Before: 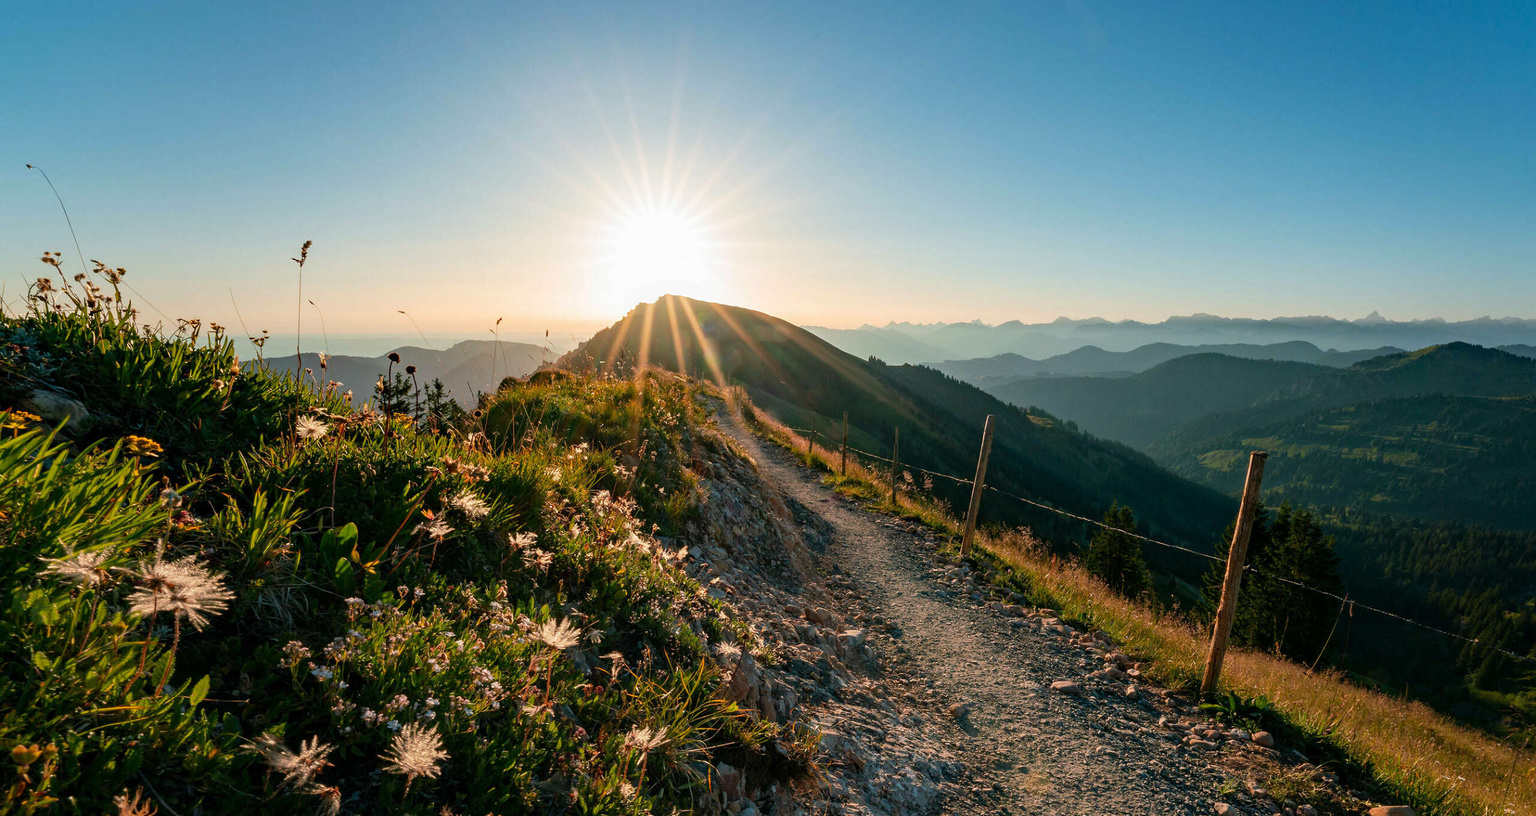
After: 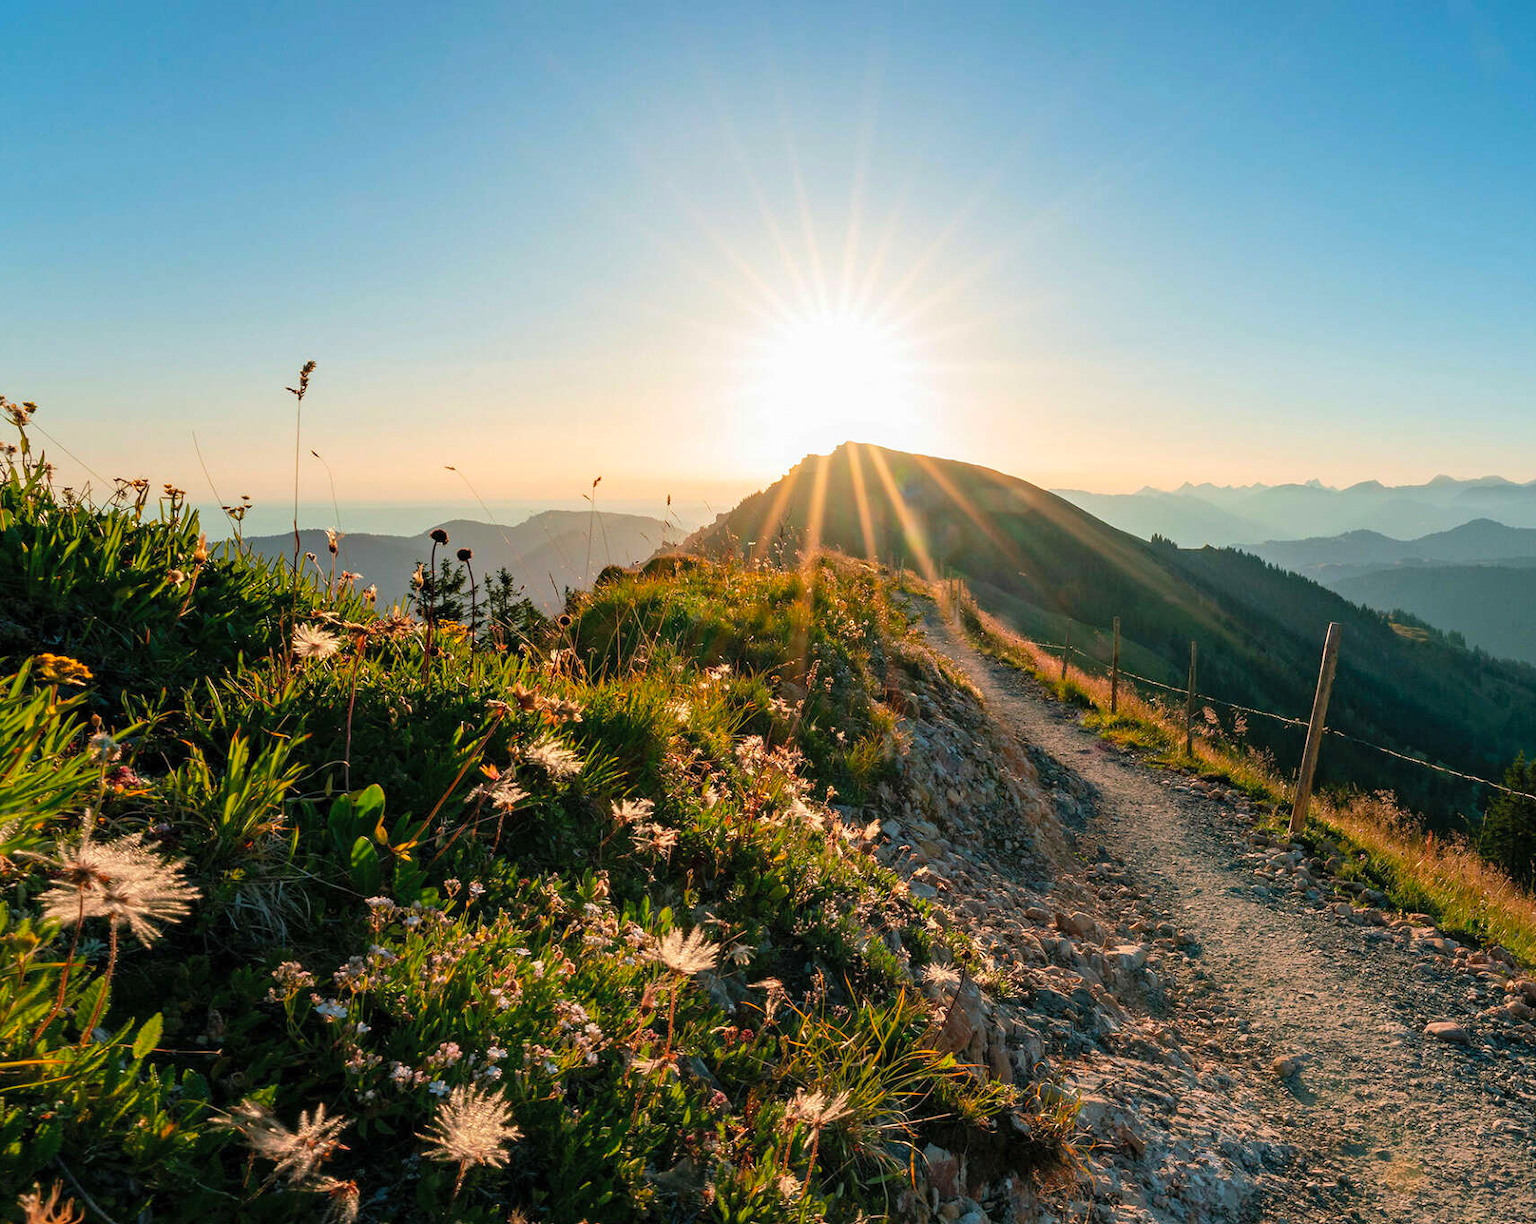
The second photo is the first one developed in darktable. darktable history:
crop and rotate: left 6.617%, right 26.717%
contrast brightness saturation: brightness 0.09, saturation 0.19
